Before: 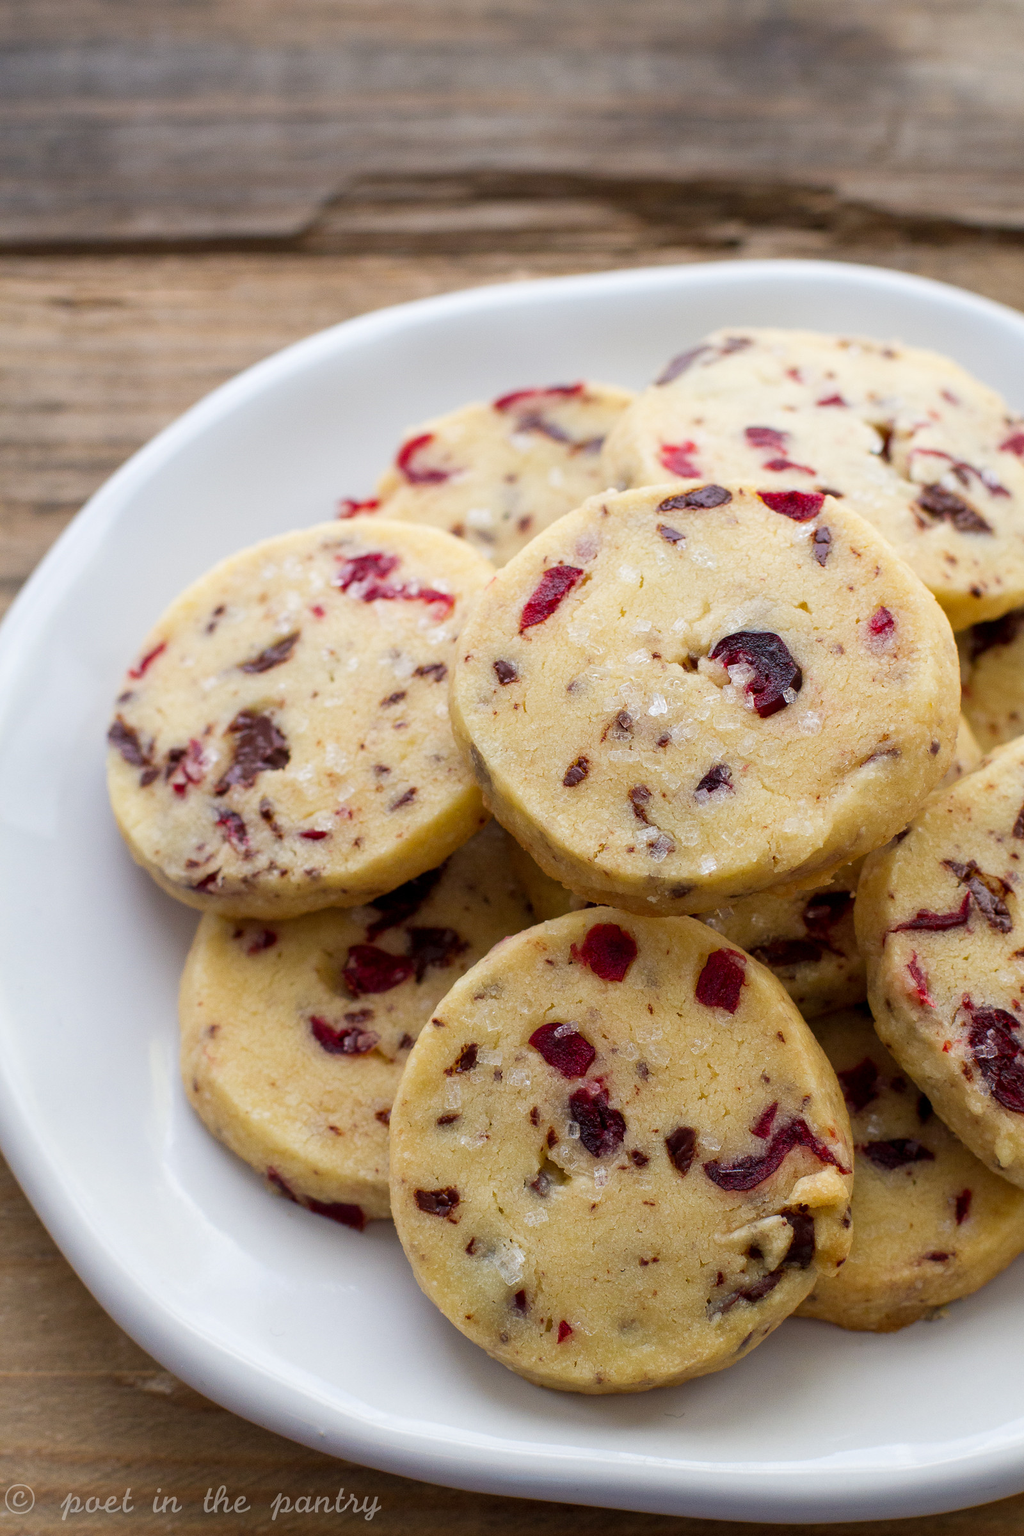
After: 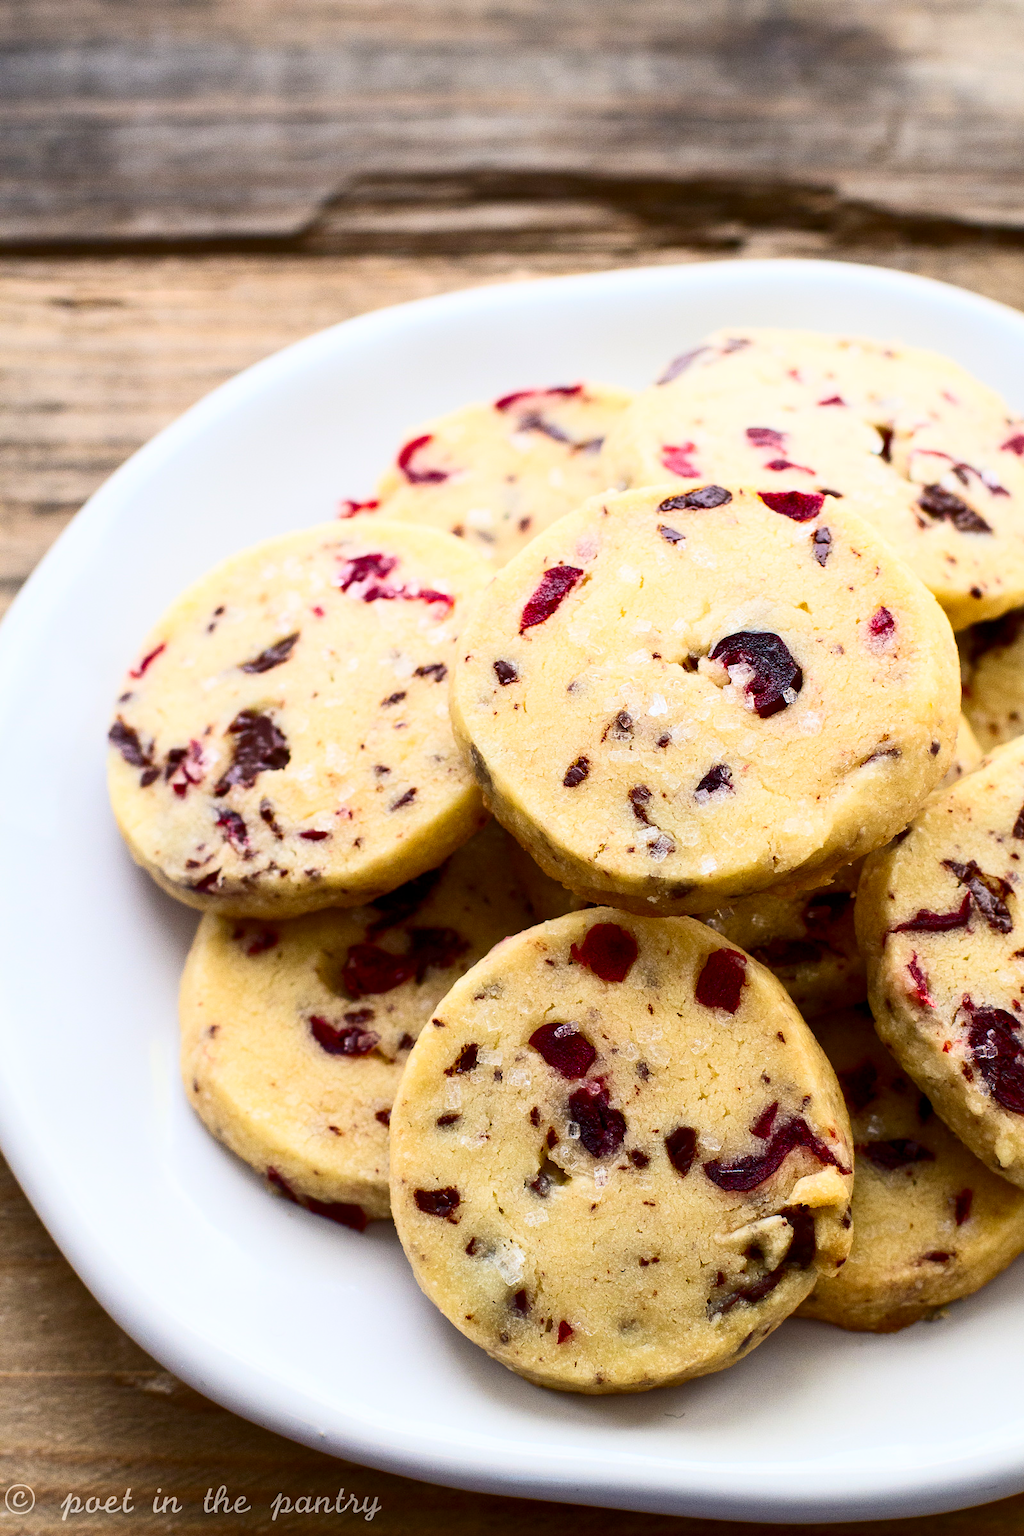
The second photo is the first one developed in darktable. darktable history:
contrast brightness saturation: contrast 0.4, brightness 0.1, saturation 0.21
exposure: black level correction 0.001, exposure 0.014 EV, compensate highlight preservation false
